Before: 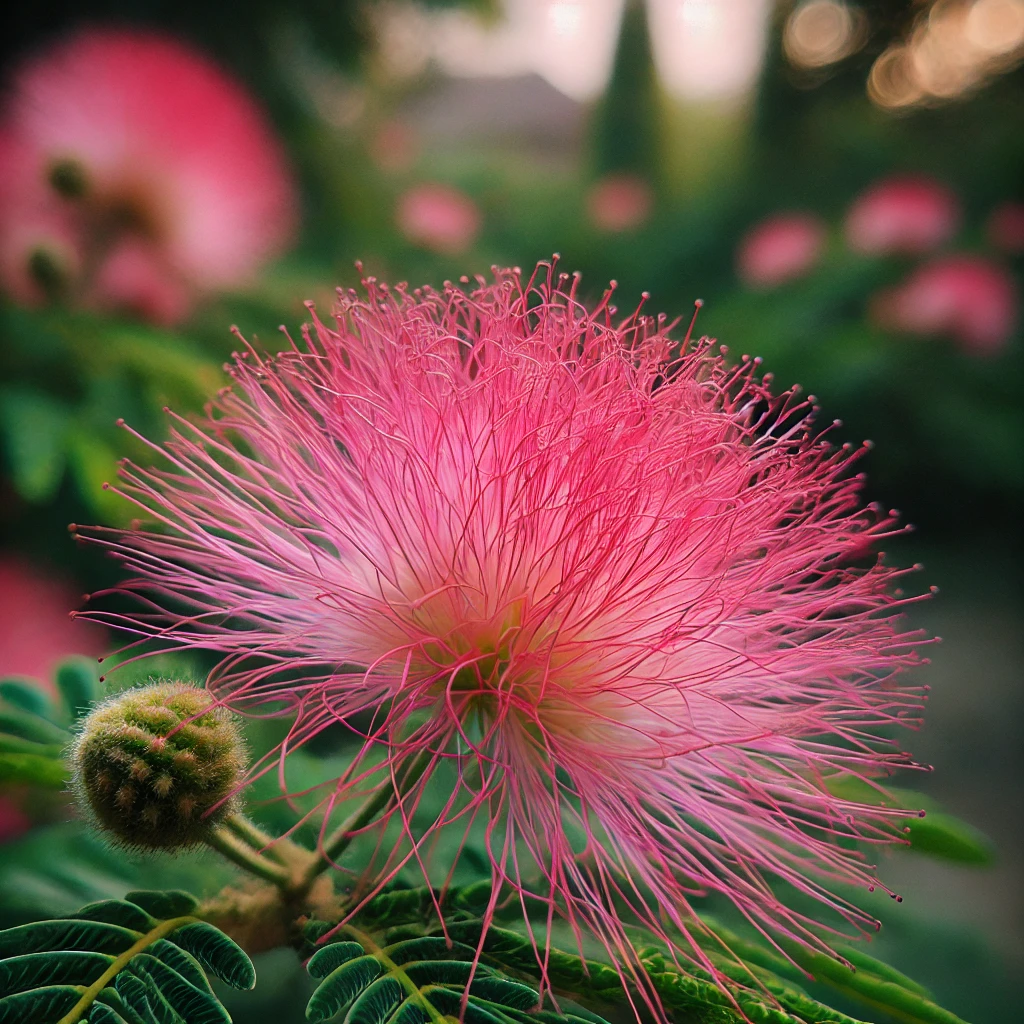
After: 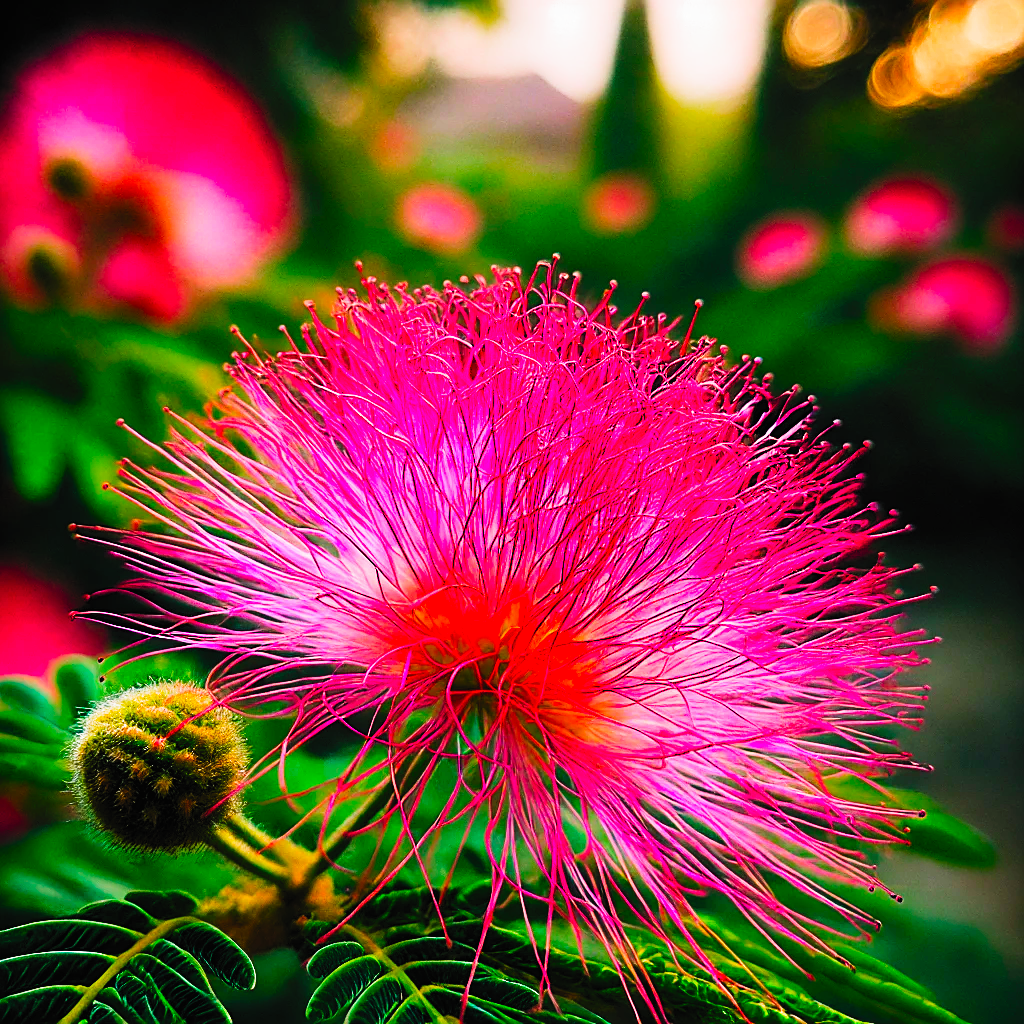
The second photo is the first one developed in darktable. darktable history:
color balance rgb: linear chroma grading › global chroma 15%, perceptual saturation grading › global saturation 30%
contrast brightness saturation: contrast 0.24, brightness 0.26, saturation 0.39
sharpen: on, module defaults
filmic rgb: black relative exposure -6.43 EV, white relative exposure 2.43 EV, threshold 3 EV, hardness 5.27, latitude 0.1%, contrast 1.425, highlights saturation mix 2%, preserve chrominance no, color science v5 (2021), contrast in shadows safe, contrast in highlights safe, enable highlight reconstruction true
